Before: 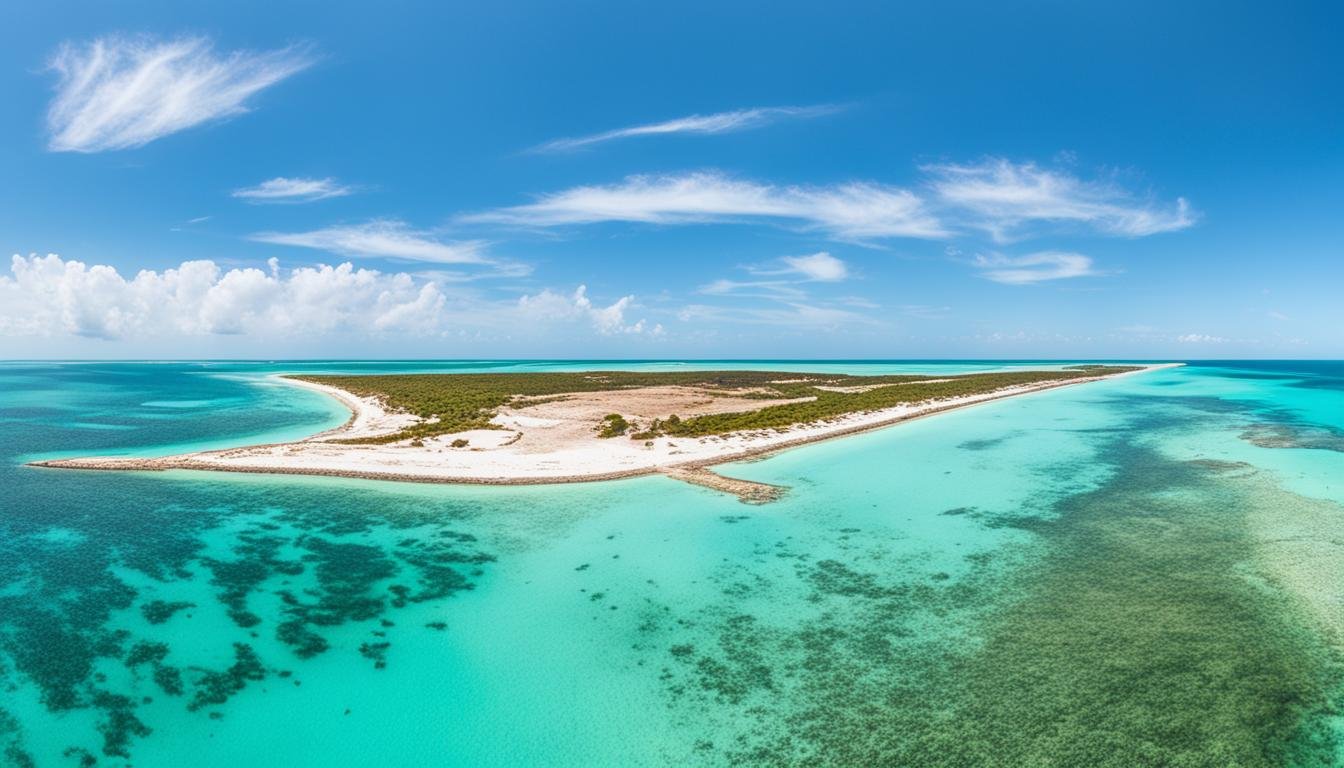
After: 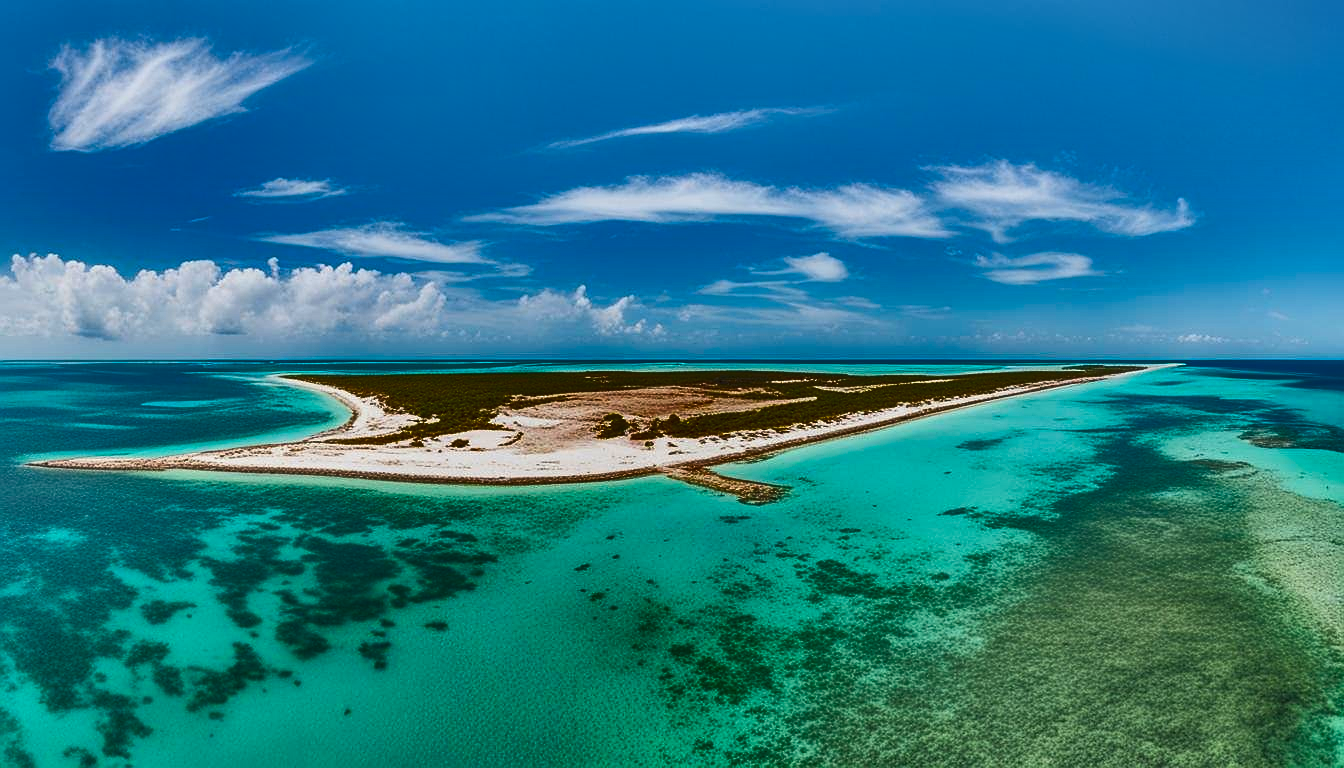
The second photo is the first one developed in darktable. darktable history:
sharpen: radius 0.969, amount 0.604
contrast brightness saturation: contrast 0.15, brightness 0.05
shadows and highlights: radius 123.98, shadows 100, white point adjustment -3, highlights -100, highlights color adjustment 89.84%, soften with gaussian
